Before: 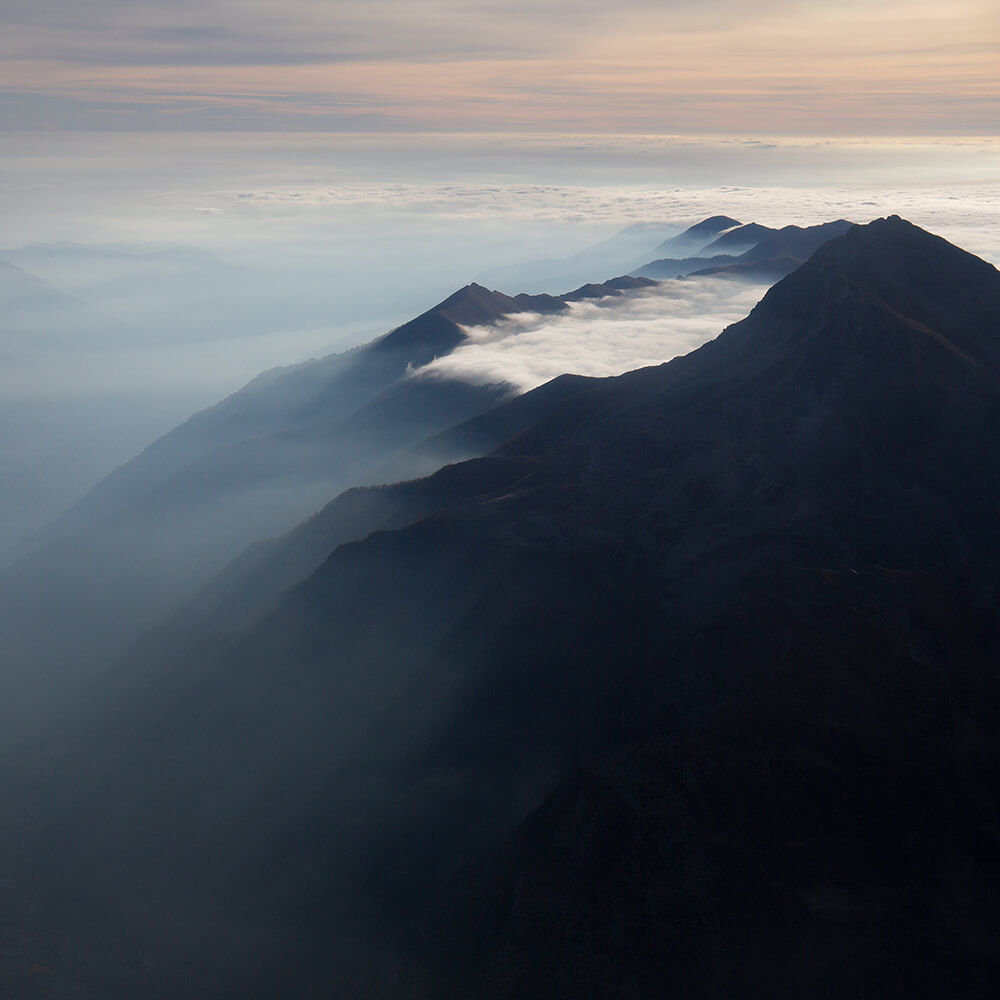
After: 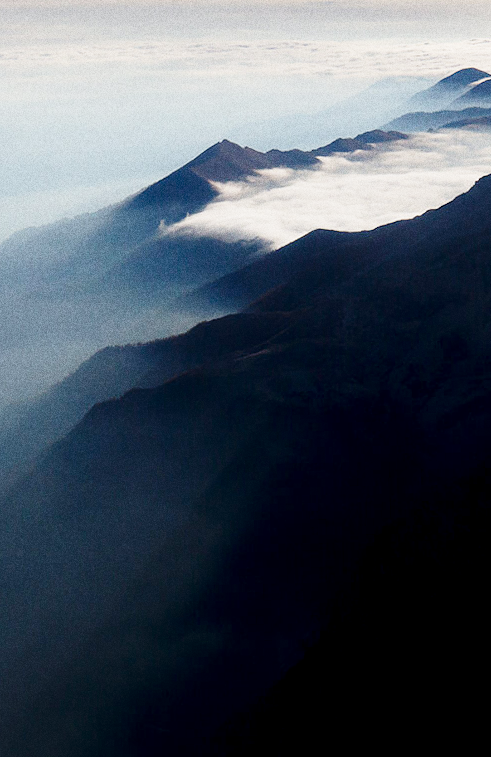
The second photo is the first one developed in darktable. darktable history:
base curve: curves: ch0 [(0, 0) (0.028, 0.03) (0.121, 0.232) (0.46, 0.748) (0.859, 0.968) (1, 1)], preserve colors none
crop and rotate: angle 0.02°, left 24.353%, top 13.219%, right 26.156%, bottom 8.224%
shadows and highlights: radius 331.84, shadows 53.55, highlights -100, compress 94.63%, highlights color adjustment 73.23%, soften with gaussian
rotate and perspective: rotation -1°, crop left 0.011, crop right 0.989, crop top 0.025, crop bottom 0.975
exposure: black level correction 0.009, exposure -0.159 EV, compensate highlight preservation false
grain: coarseness 0.09 ISO, strength 40%
